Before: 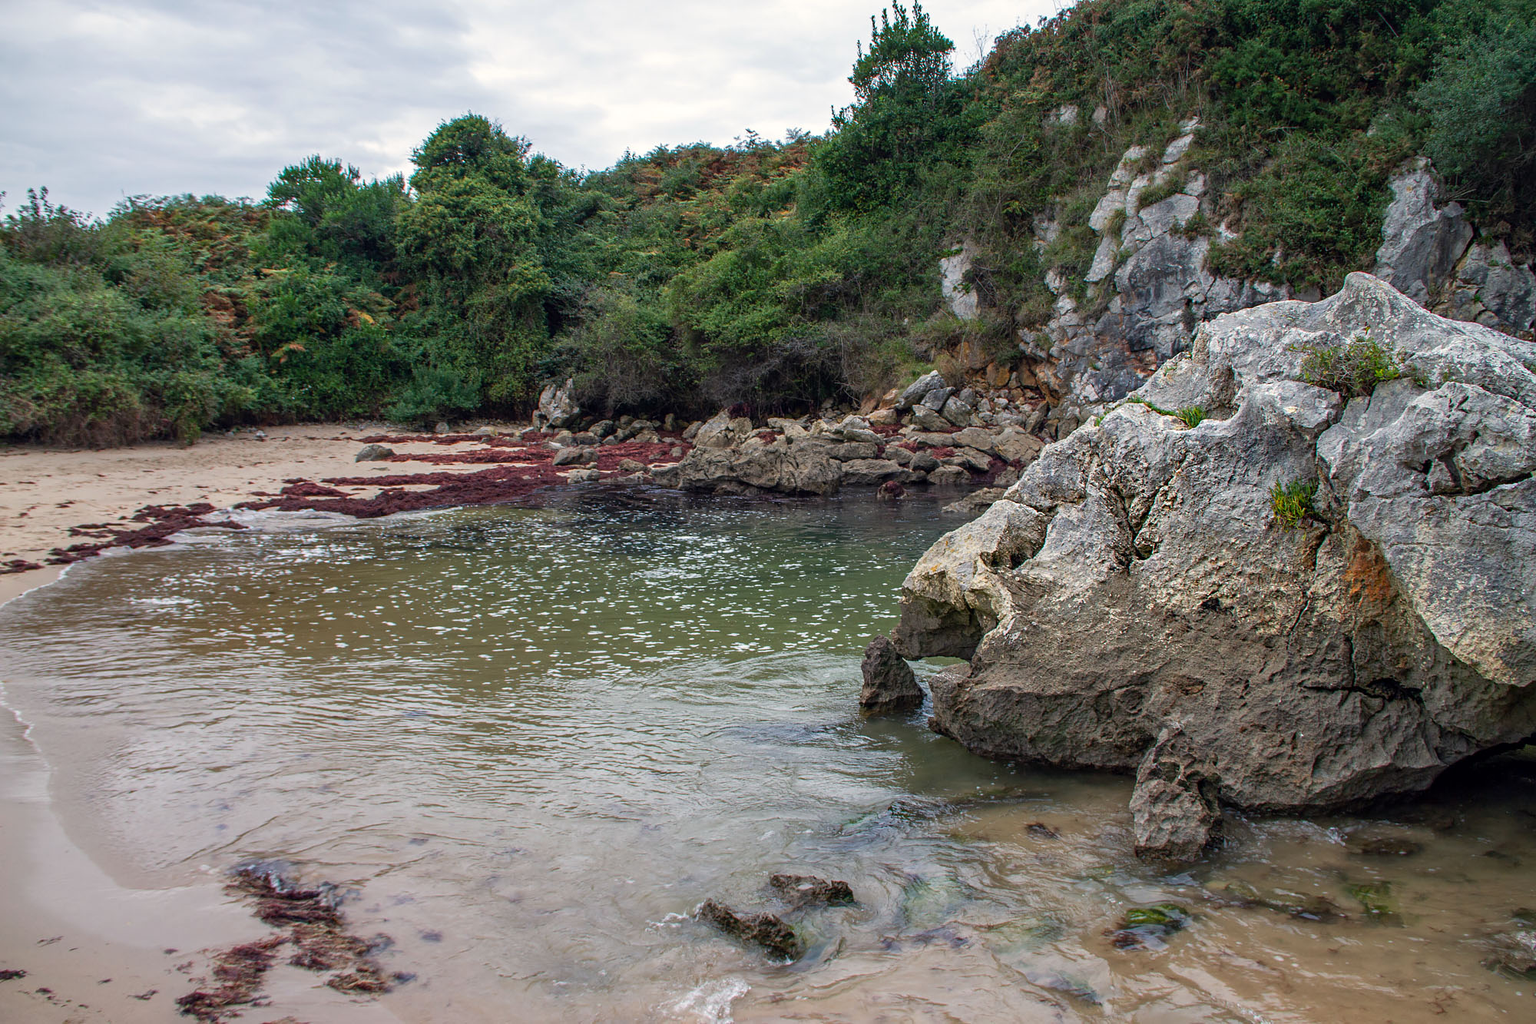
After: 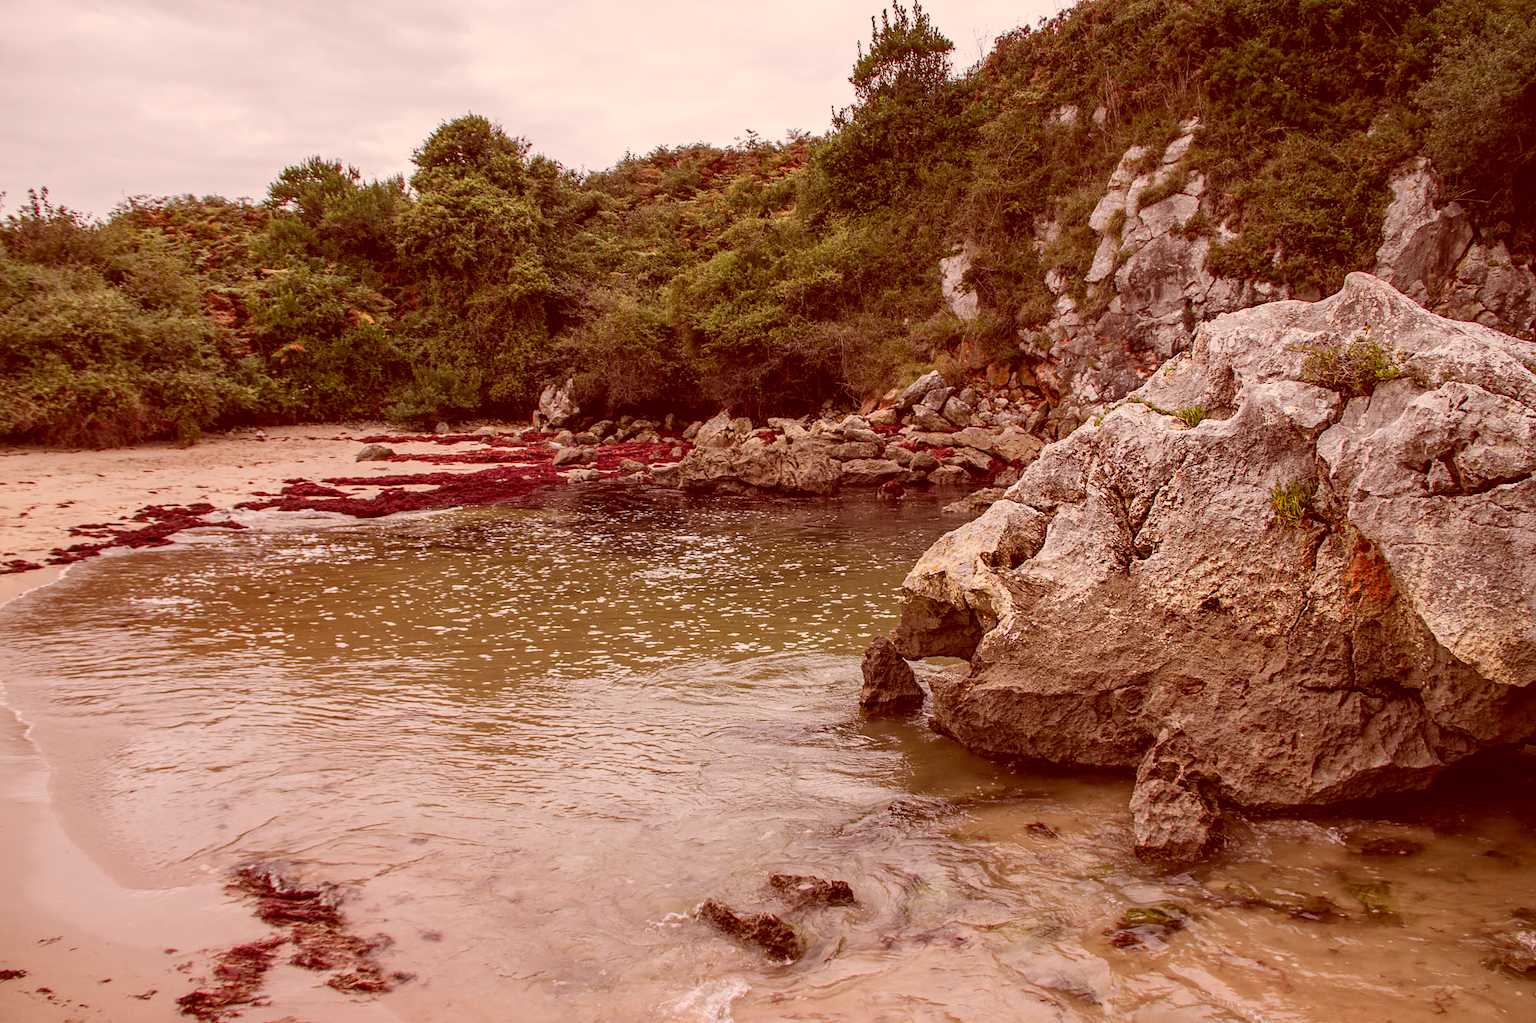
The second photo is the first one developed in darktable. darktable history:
tone curve: curves: ch0 [(0, 0.013) (0.036, 0.045) (0.274, 0.286) (0.566, 0.623) (0.794, 0.827) (1, 0.953)]; ch1 [(0, 0) (0.389, 0.403) (0.462, 0.48) (0.499, 0.5) (0.524, 0.527) (0.57, 0.599) (0.626, 0.65) (0.761, 0.781) (1, 1)]; ch2 [(0, 0) (0.464, 0.478) (0.5, 0.501) (0.533, 0.542) (0.599, 0.613) (0.704, 0.731) (1, 1)], color space Lab, independent channels
color correction: highlights a* 9.12, highlights b* 8.86, shadows a* 39.8, shadows b* 39.83, saturation 0.793
